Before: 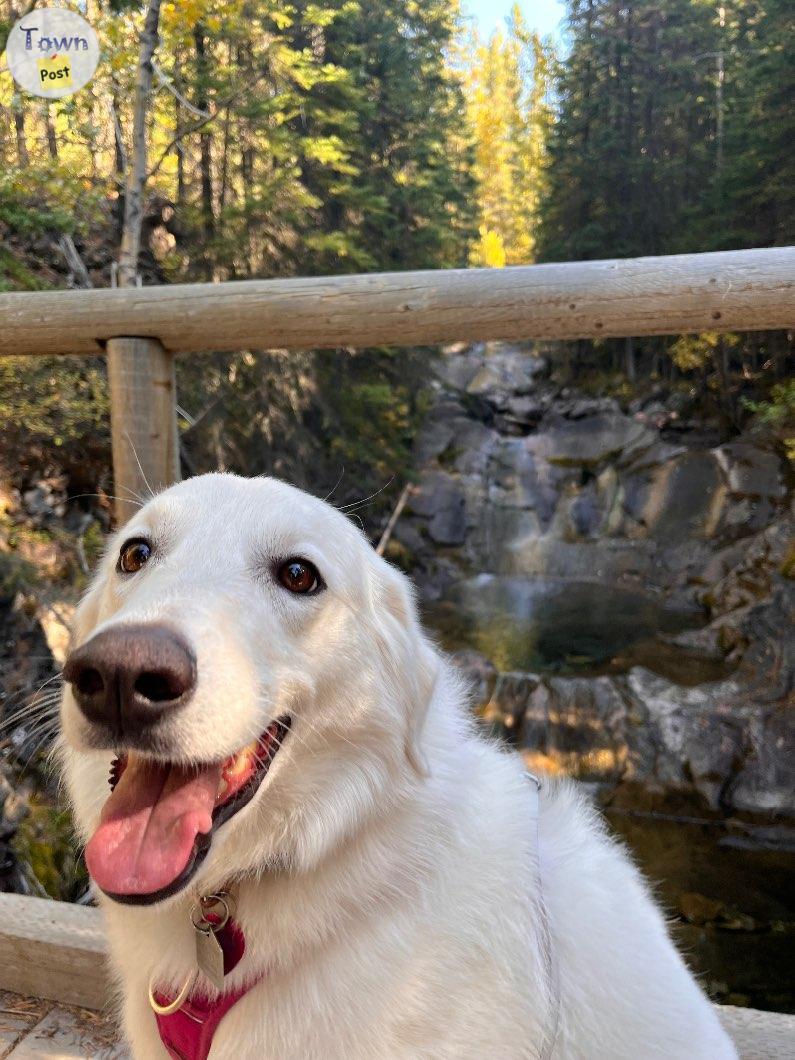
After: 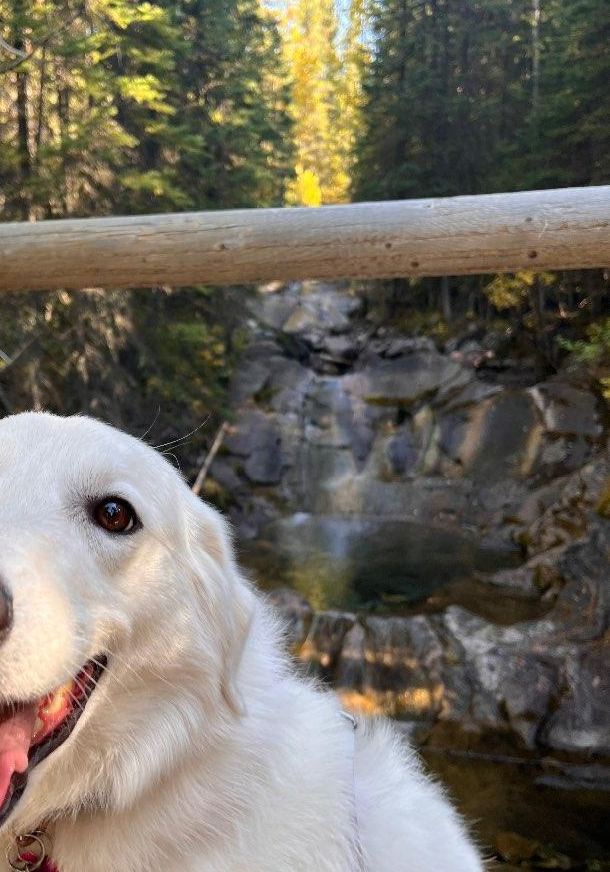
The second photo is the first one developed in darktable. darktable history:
levels: gray 59.35%
crop: left 23.192%, top 5.846%, bottom 11.836%
